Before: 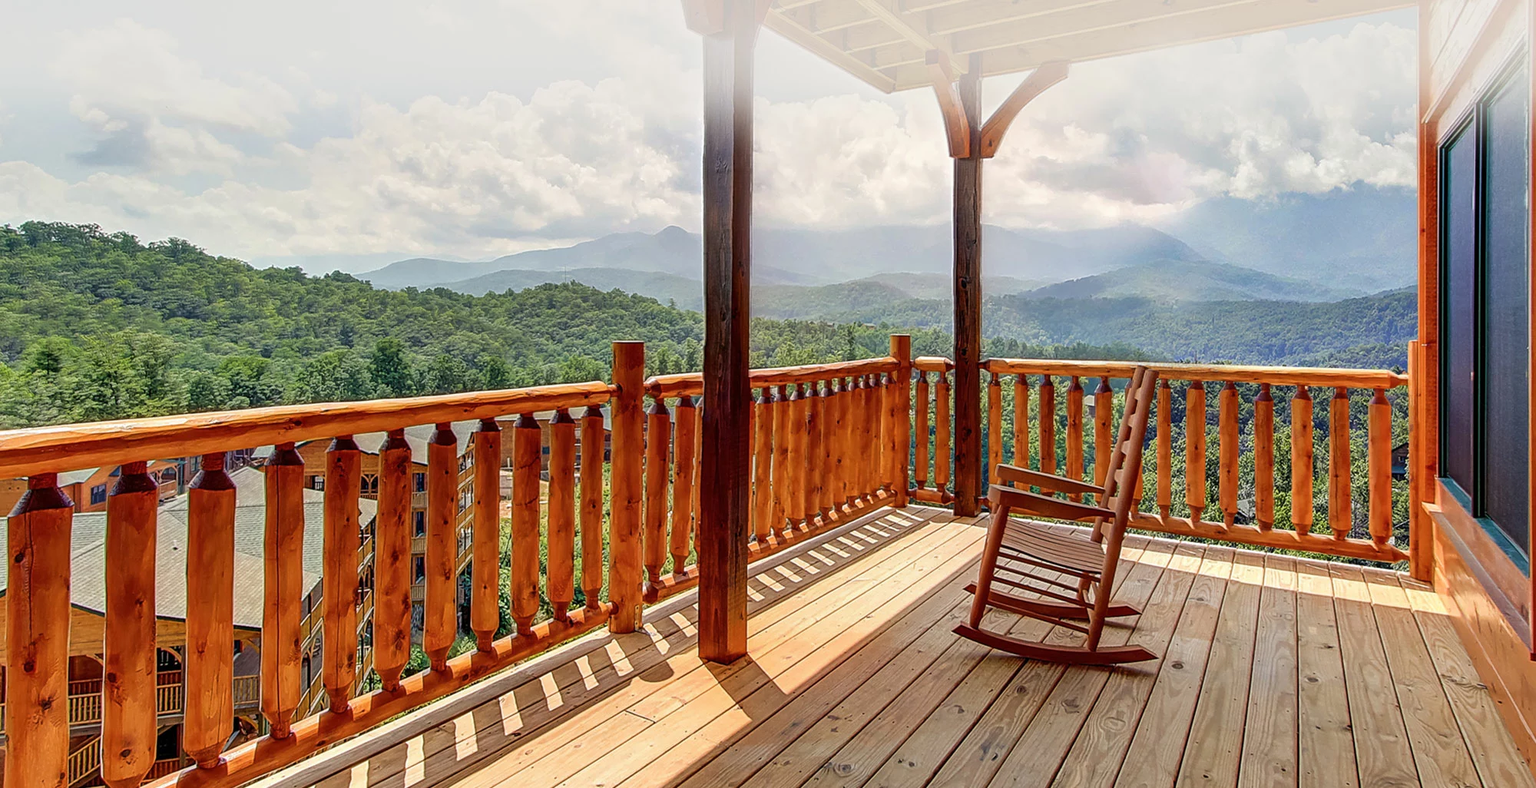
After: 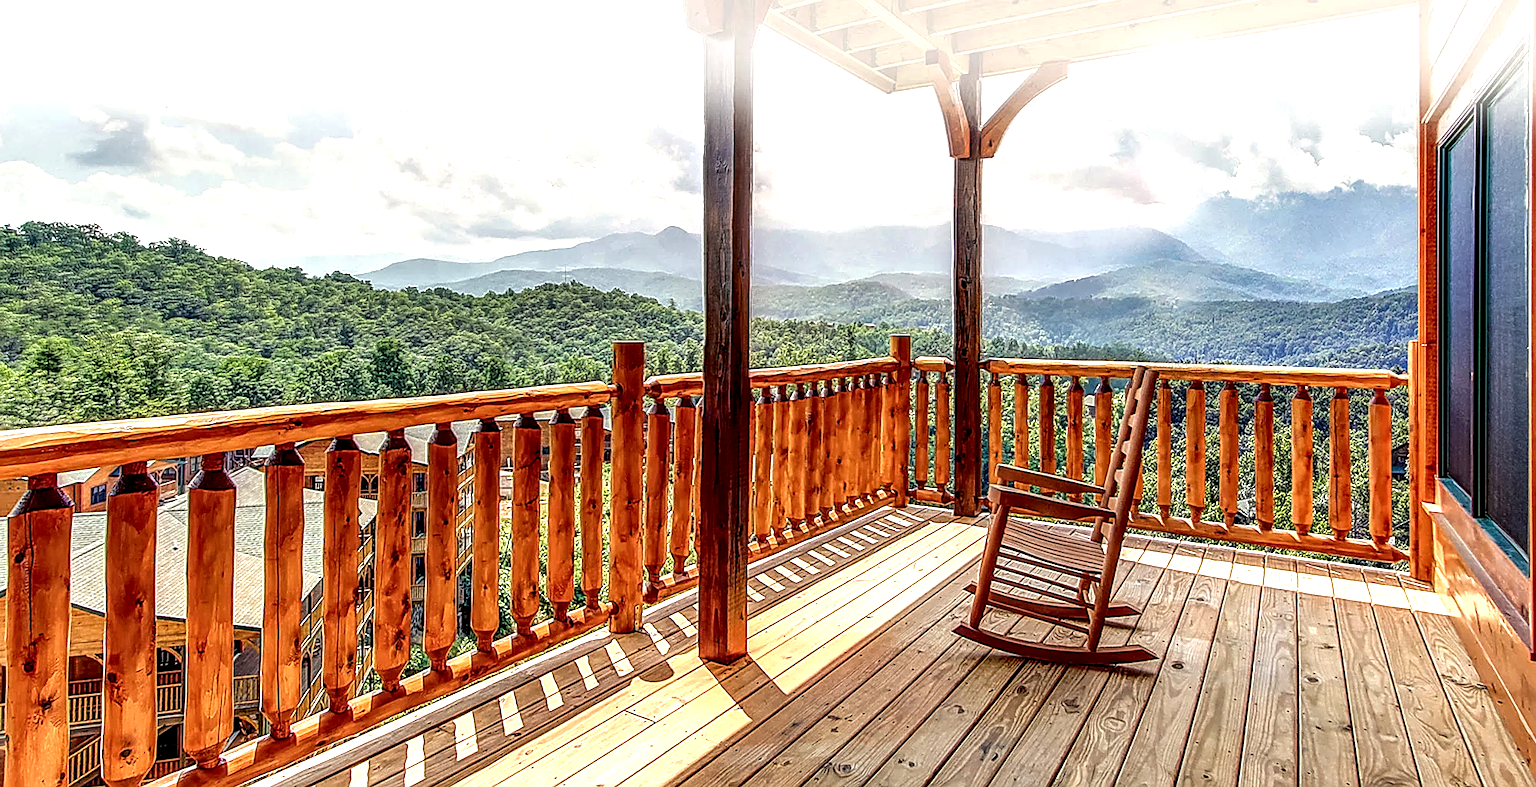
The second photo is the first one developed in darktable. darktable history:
exposure: exposure 0.565 EV, compensate exposure bias true, compensate highlight preservation false
local contrast: highlights 2%, shadows 5%, detail 182%
sharpen: on, module defaults
